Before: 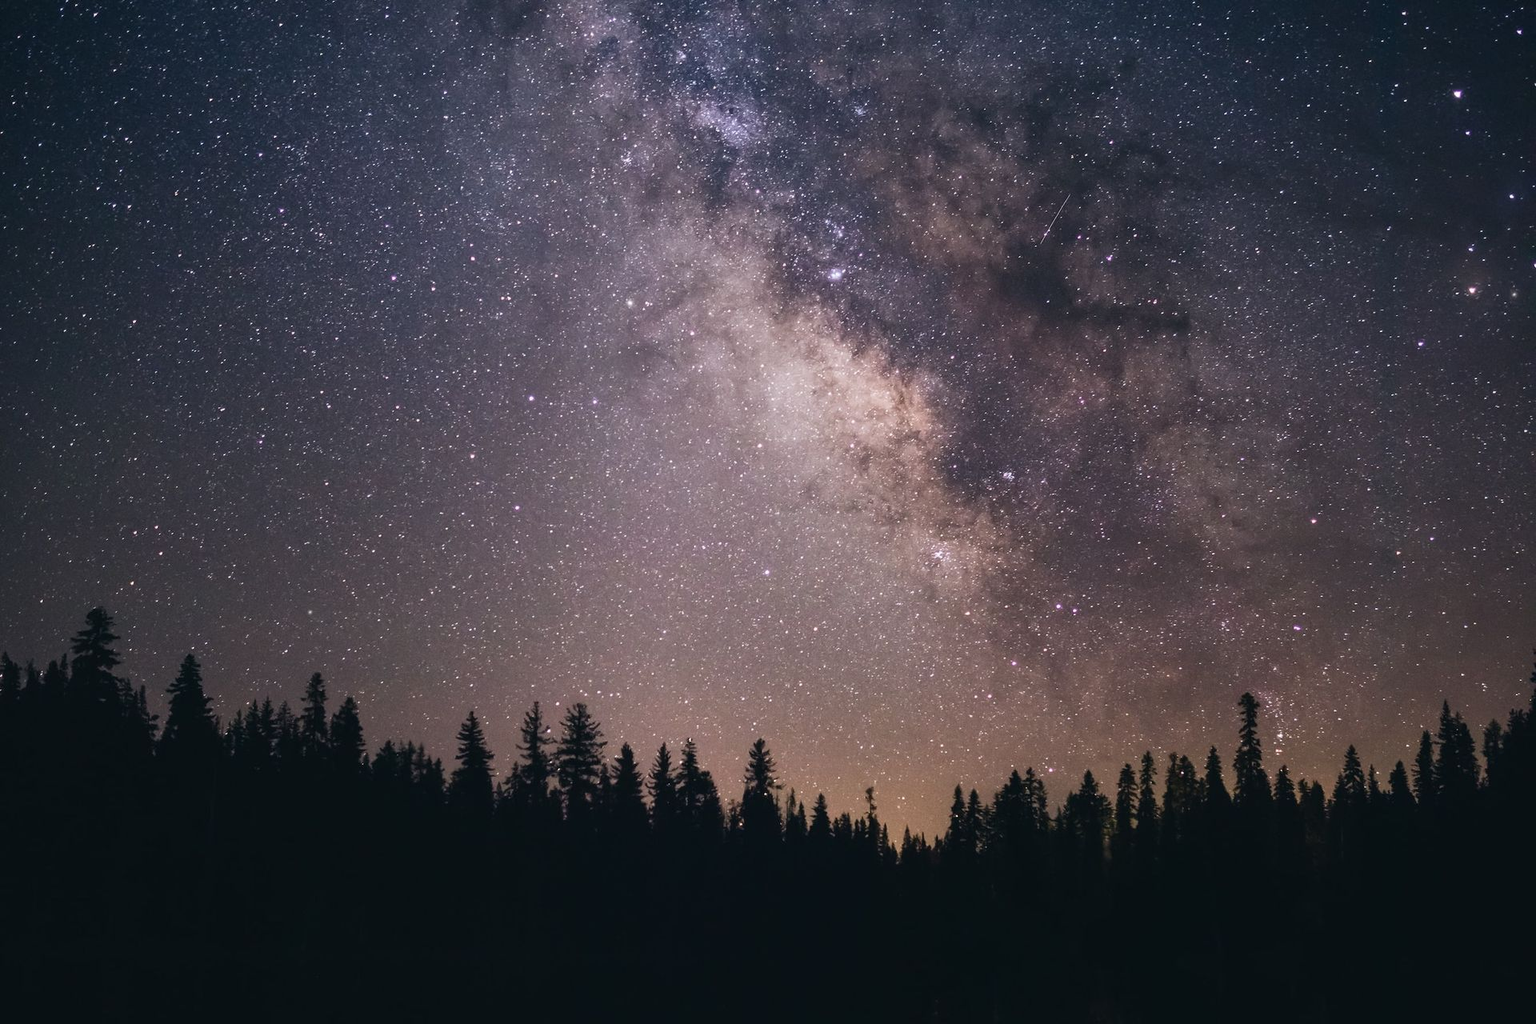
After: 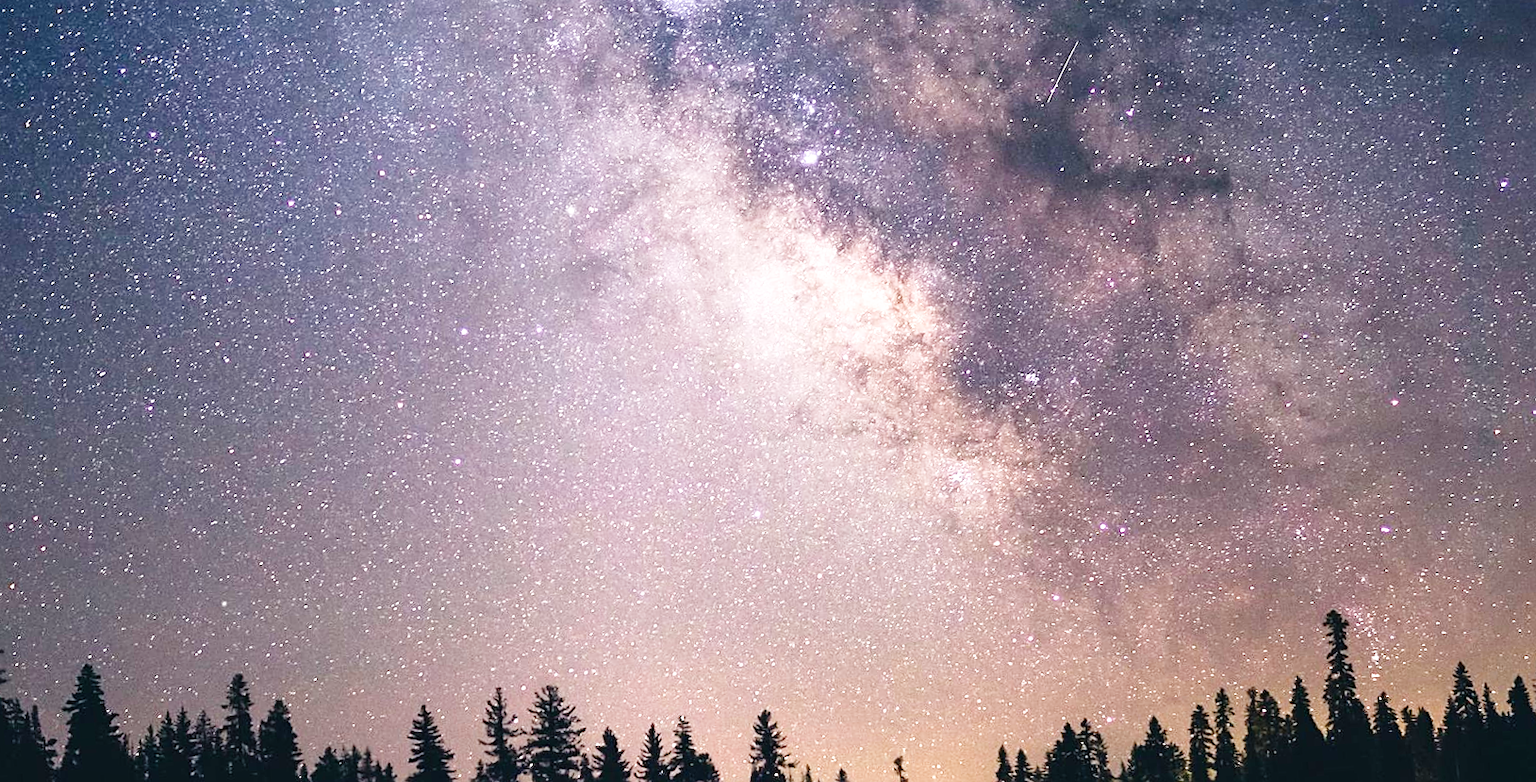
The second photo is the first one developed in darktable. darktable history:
tone equalizer: on, module defaults
sharpen: on, module defaults
color balance rgb: shadows fall-off 101%, linear chroma grading › mid-tones 7.63%, perceptual saturation grading › mid-tones 11.68%, mask middle-gray fulcrum 22.45%, global vibrance 10.11%, saturation formula JzAzBz (2021)
rotate and perspective: rotation -4.57°, crop left 0.054, crop right 0.944, crop top 0.087, crop bottom 0.914
crop: left 5.596%, top 10.314%, right 3.534%, bottom 19.395%
white balance: emerald 1
exposure: black level correction 0, exposure 0.7 EV, compensate exposure bias true, compensate highlight preservation false
base curve: curves: ch0 [(0, 0) (0.008, 0.007) (0.022, 0.029) (0.048, 0.089) (0.092, 0.197) (0.191, 0.399) (0.275, 0.534) (0.357, 0.65) (0.477, 0.78) (0.542, 0.833) (0.799, 0.973) (1, 1)], preserve colors none
